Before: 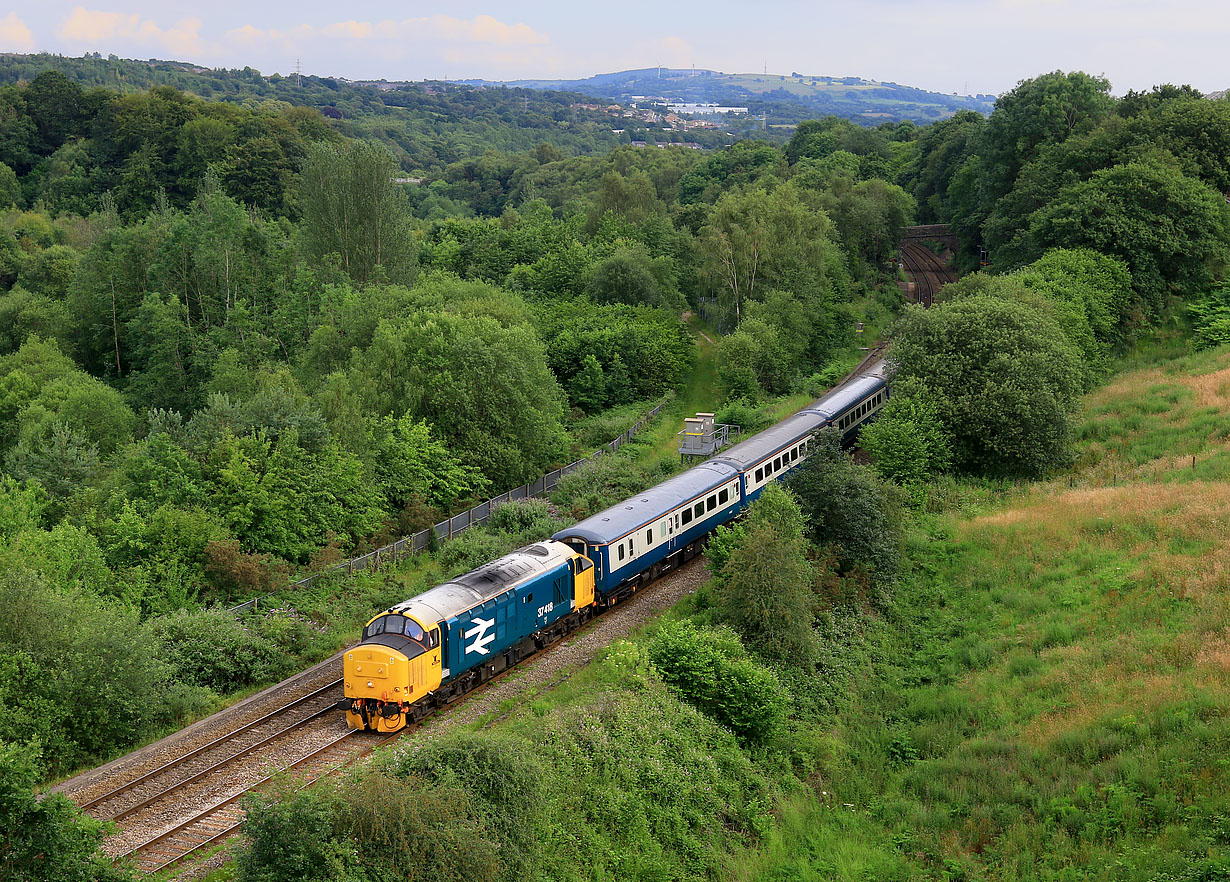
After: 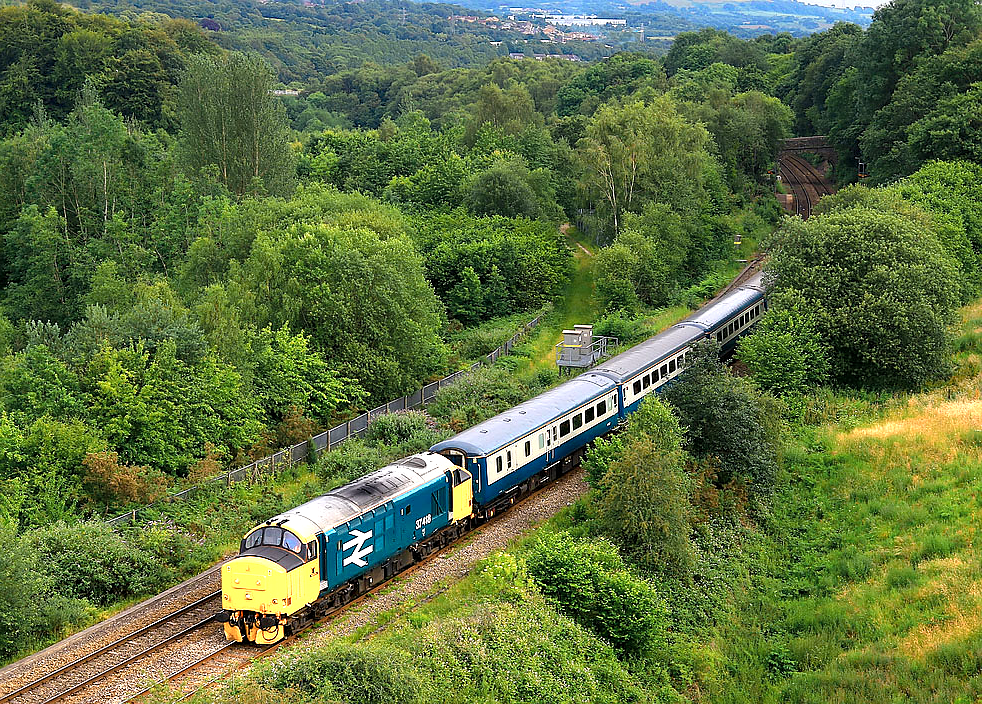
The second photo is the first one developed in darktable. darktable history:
exposure: exposure 0.367 EV, compensate highlight preservation false
crop and rotate: left 10.071%, top 10.071%, right 10.02%, bottom 10.02%
color zones: curves: ch0 [(0.018, 0.548) (0.197, 0.654) (0.425, 0.447) (0.605, 0.658) (0.732, 0.579)]; ch1 [(0.105, 0.531) (0.224, 0.531) (0.386, 0.39) (0.618, 0.456) (0.732, 0.456) (0.956, 0.421)]; ch2 [(0.039, 0.583) (0.215, 0.465) (0.399, 0.544) (0.465, 0.548) (0.614, 0.447) (0.724, 0.43) (0.882, 0.623) (0.956, 0.632)]
sharpen: radius 0.969, amount 0.604
color balance rgb: perceptual saturation grading › global saturation 20%, global vibrance 20%
